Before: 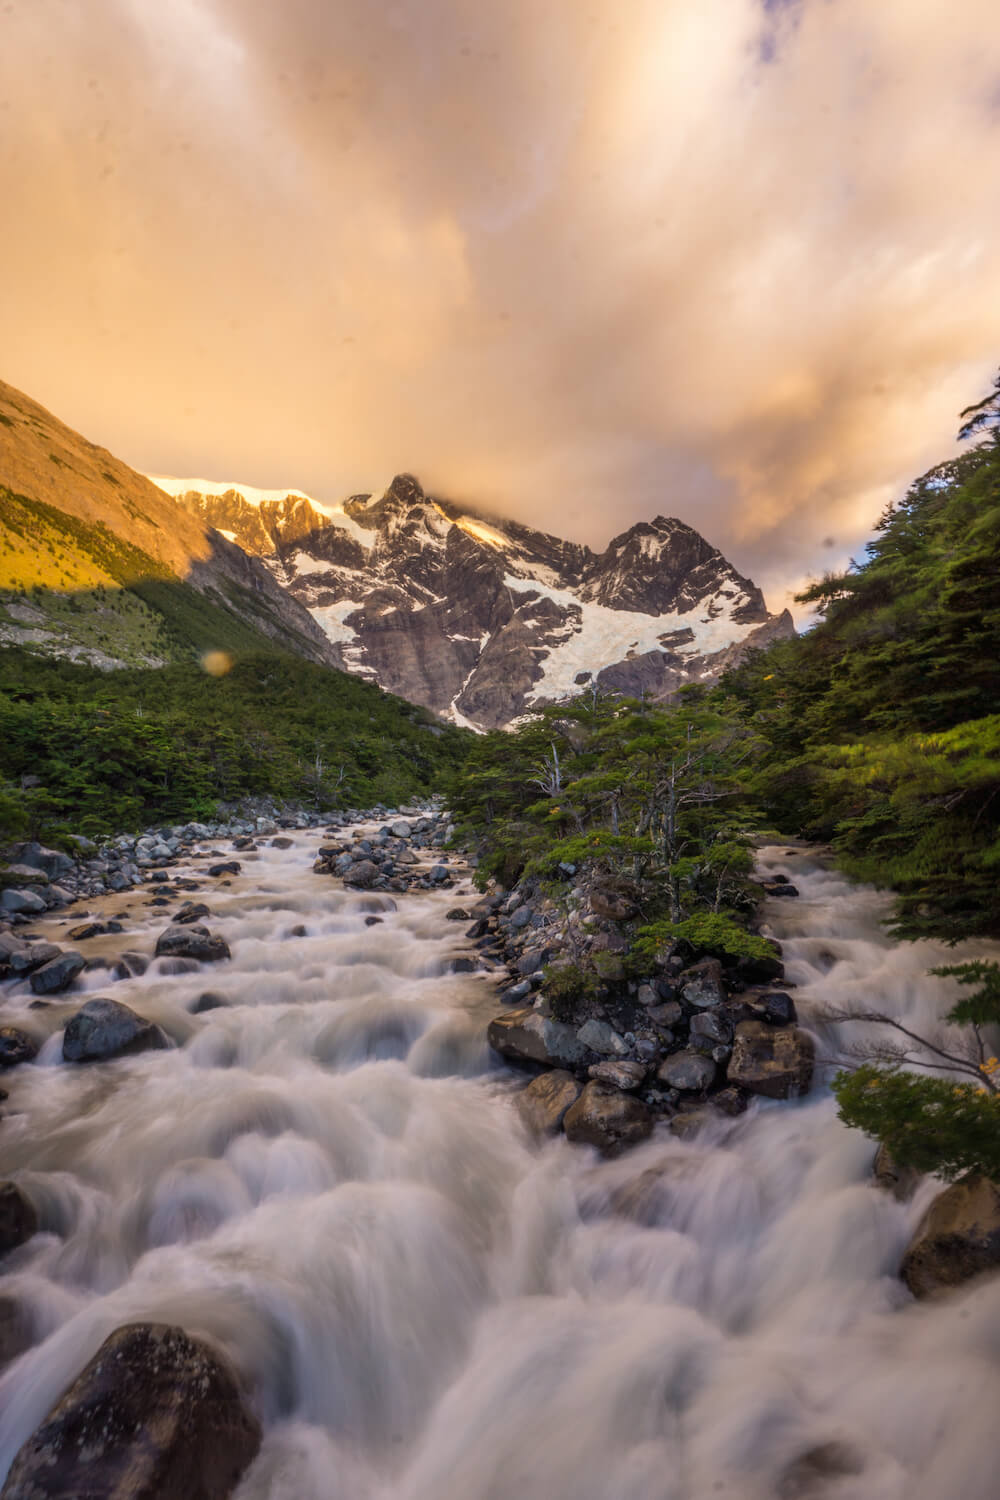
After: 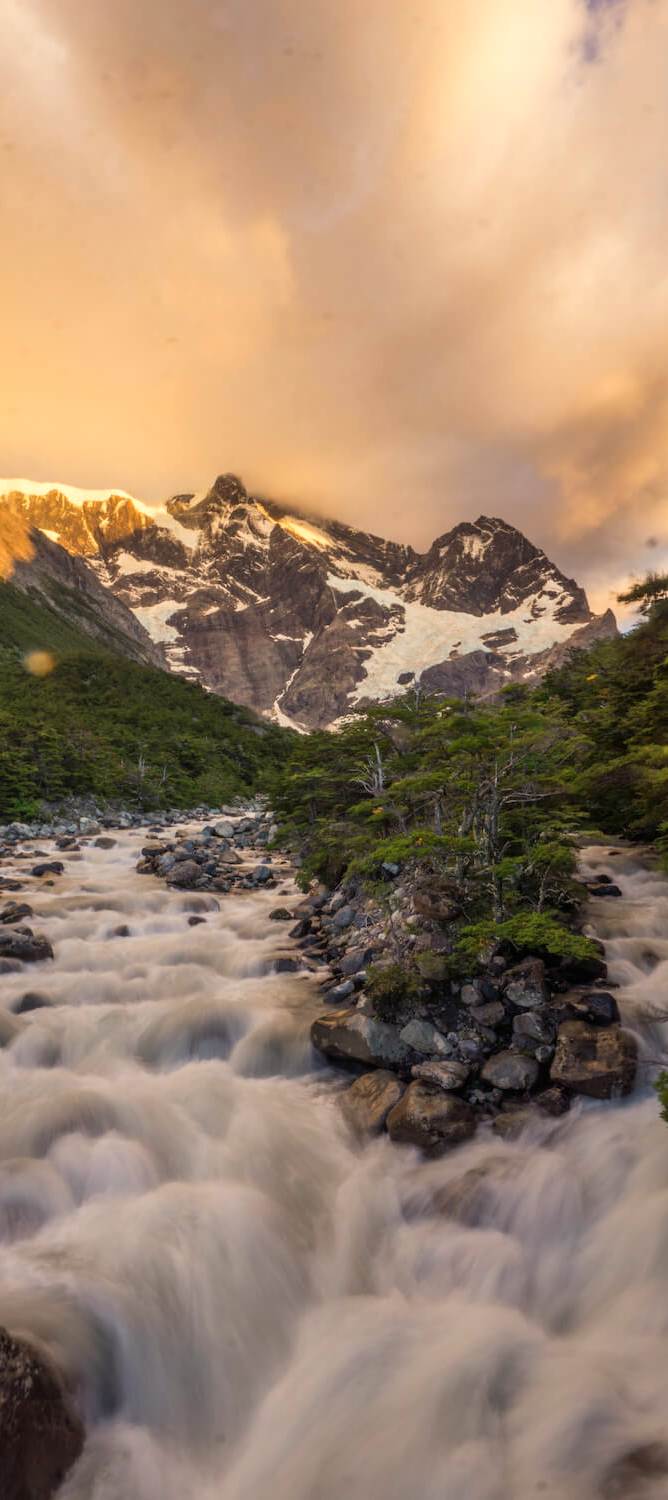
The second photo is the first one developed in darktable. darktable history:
white balance: red 1.029, blue 0.92
crop and rotate: left 17.732%, right 15.423%
